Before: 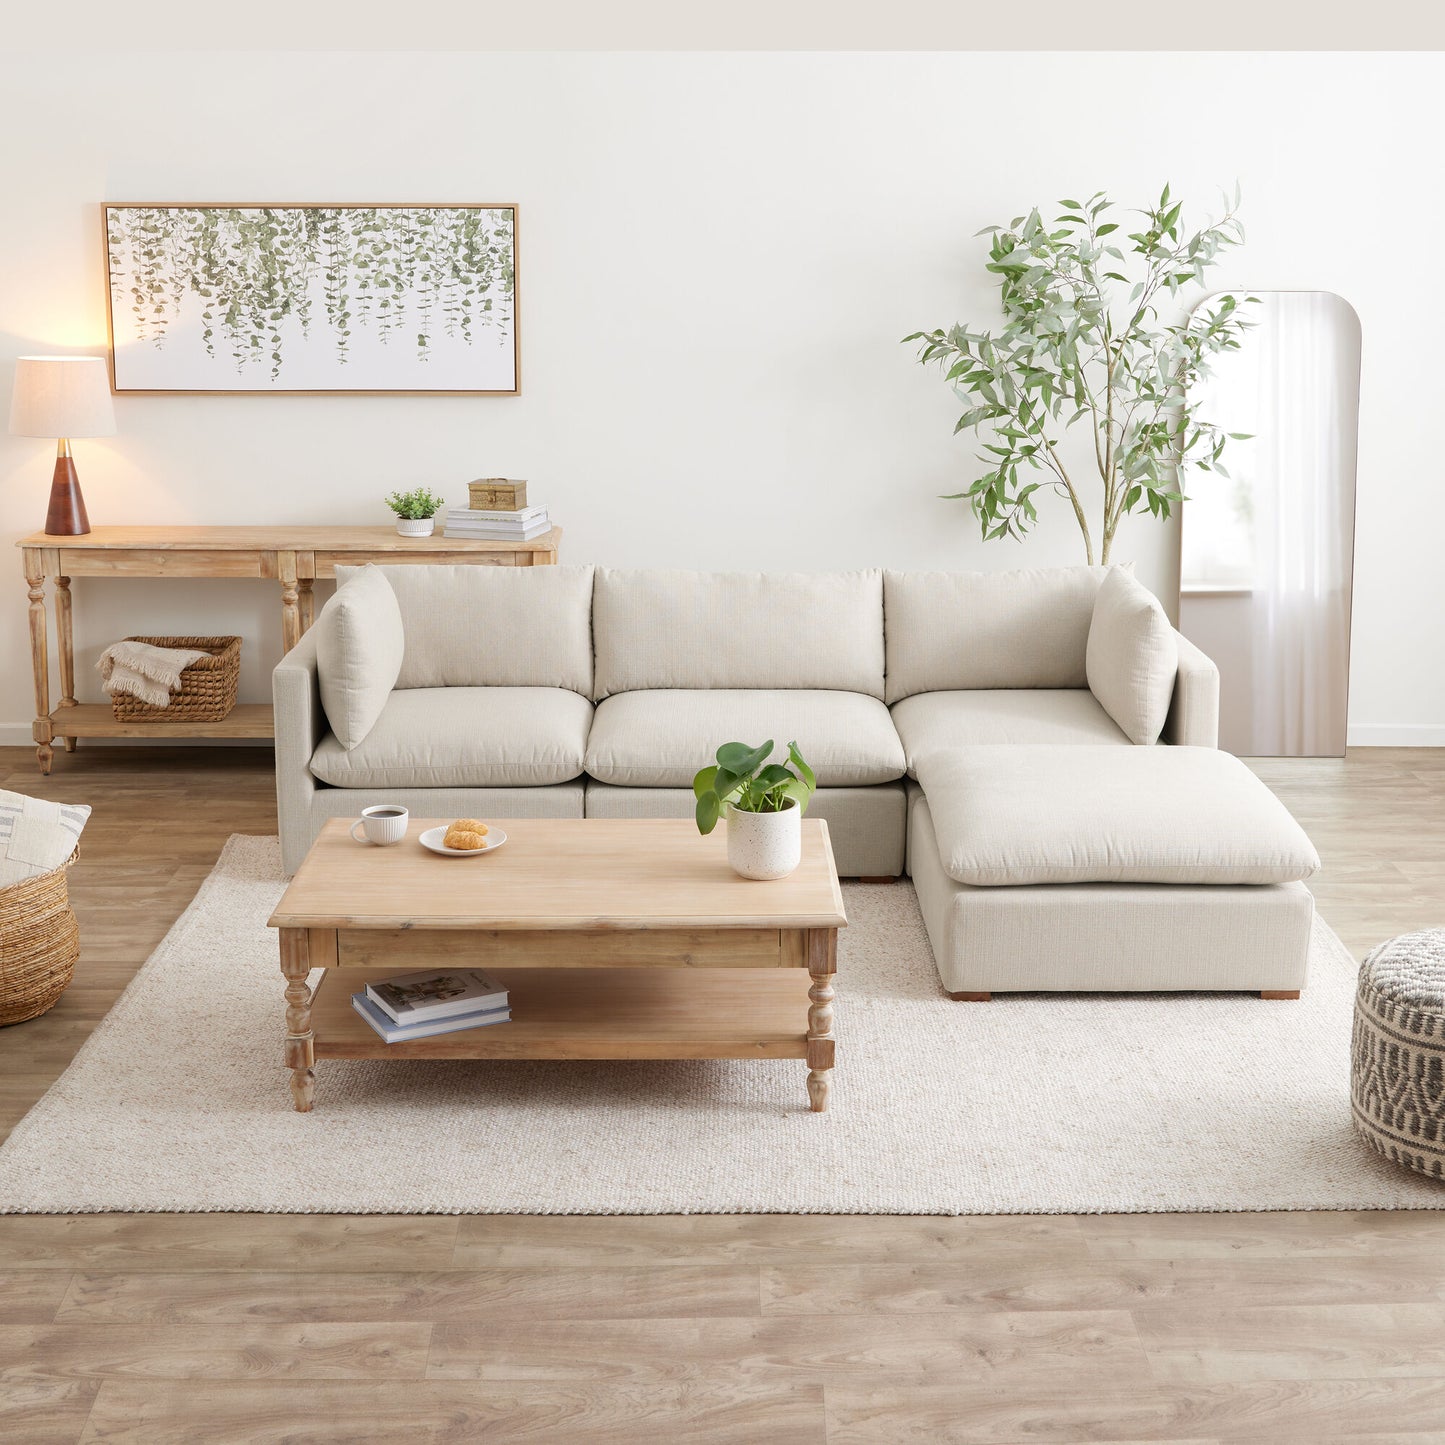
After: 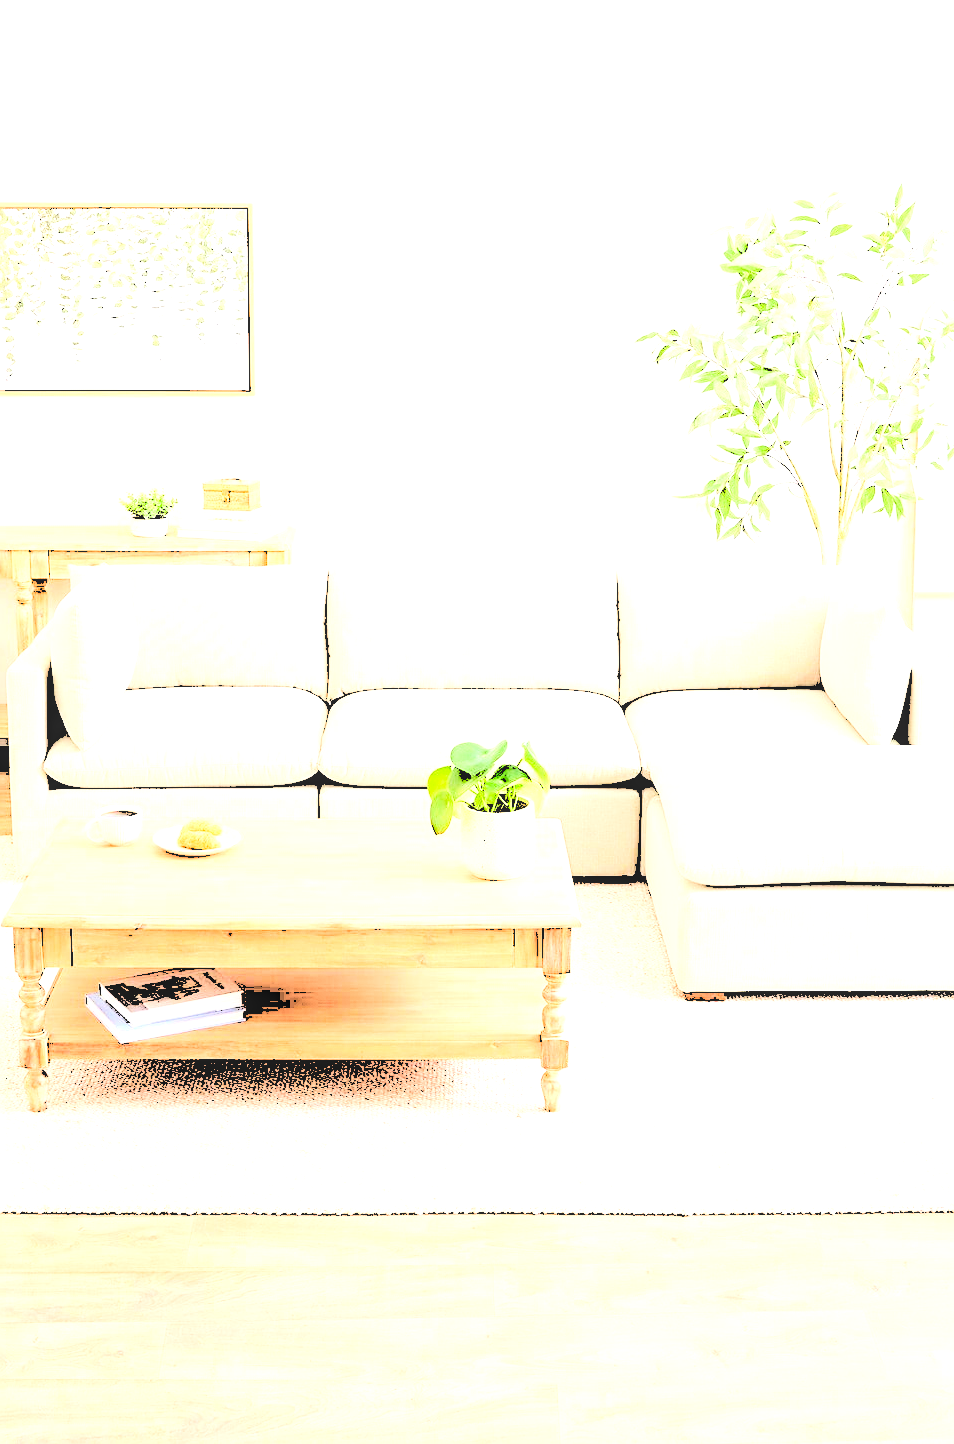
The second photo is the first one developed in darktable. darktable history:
crop and rotate: left 18.442%, right 15.508%
local contrast: on, module defaults
levels: levels [0.246, 0.246, 0.506]
sharpen: on, module defaults
